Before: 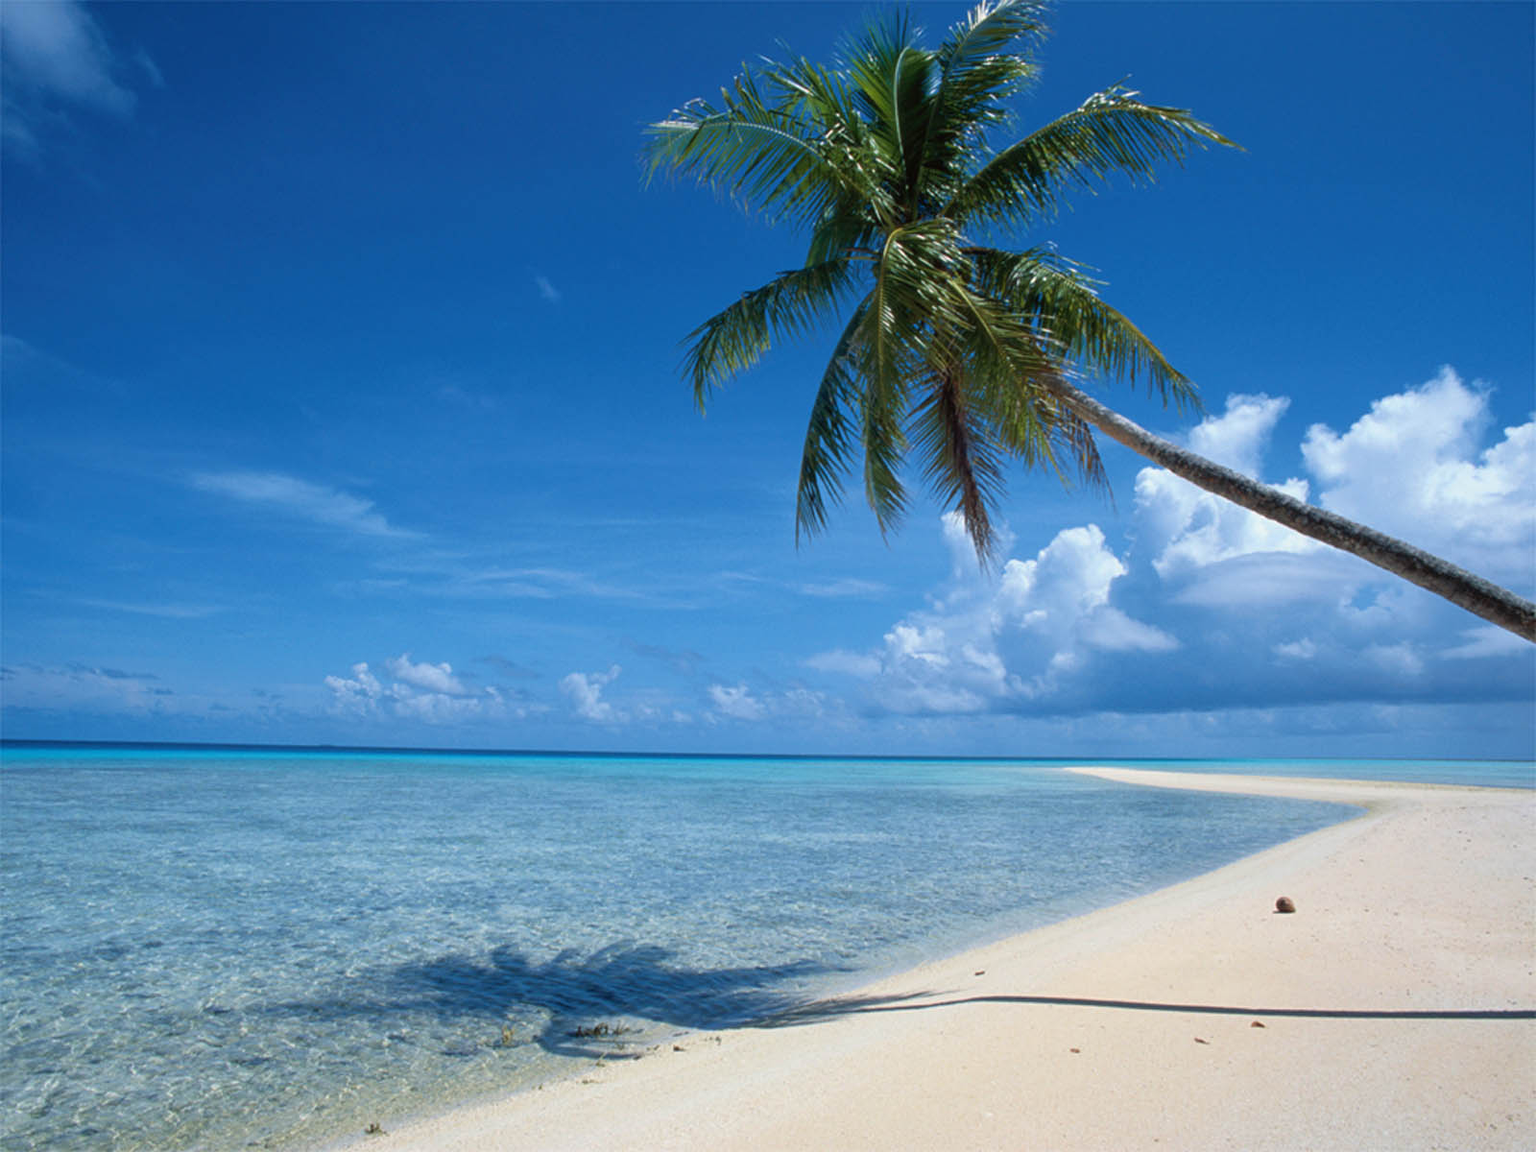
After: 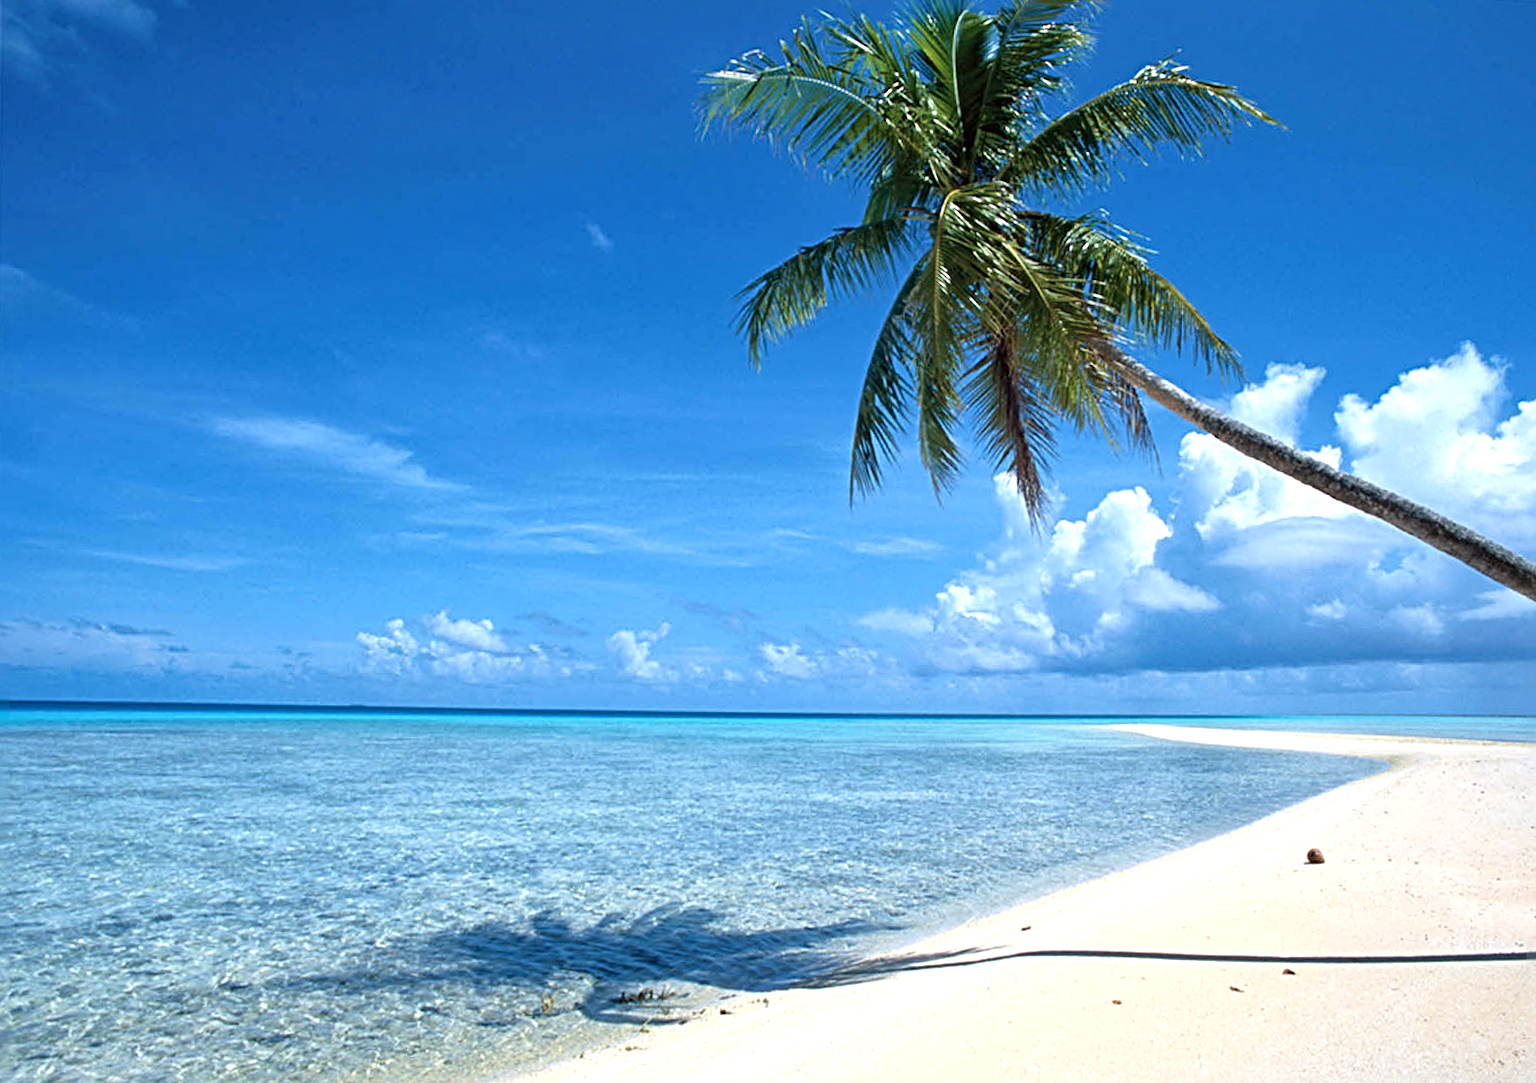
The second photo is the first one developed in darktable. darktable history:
sharpen: radius 4
rotate and perspective: rotation 0.679°, lens shift (horizontal) 0.136, crop left 0.009, crop right 0.991, crop top 0.078, crop bottom 0.95
local contrast: mode bilateral grid, contrast 20, coarseness 50, detail 120%, midtone range 0.2
exposure: exposure 0.6 EV, compensate highlight preservation false
